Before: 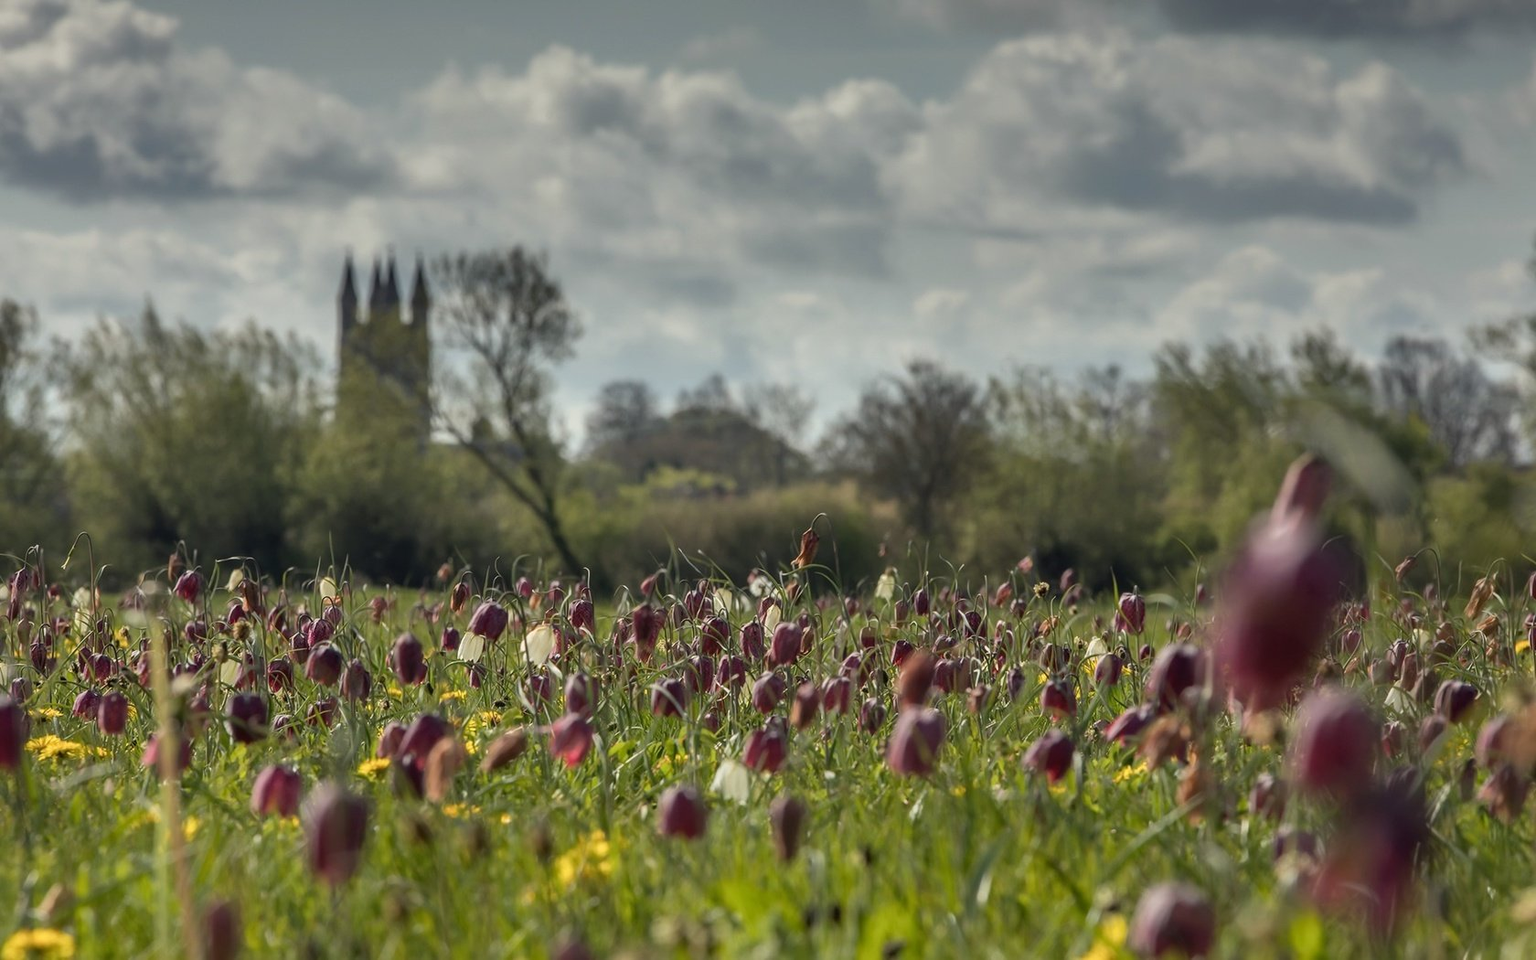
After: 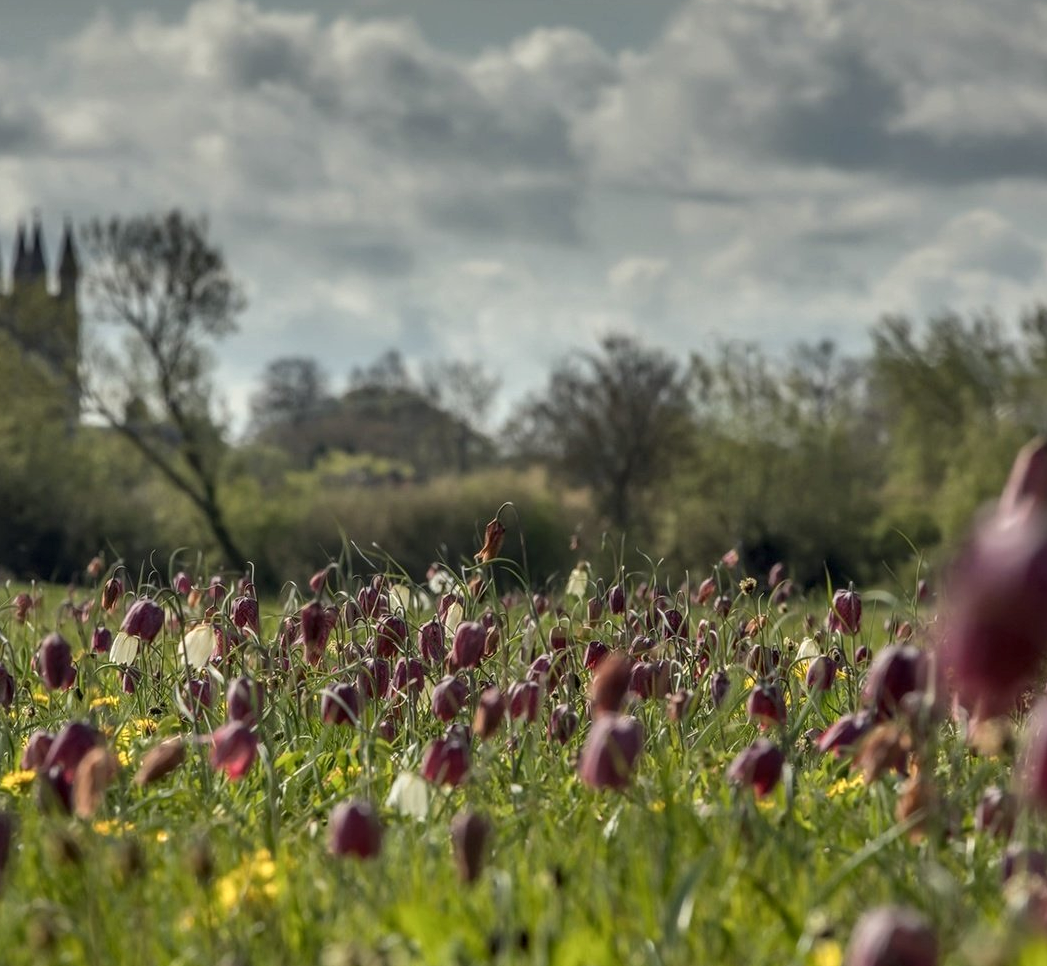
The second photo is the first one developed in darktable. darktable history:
crop and rotate: left 23.324%, top 5.629%, right 14.318%, bottom 2.316%
local contrast: on, module defaults
